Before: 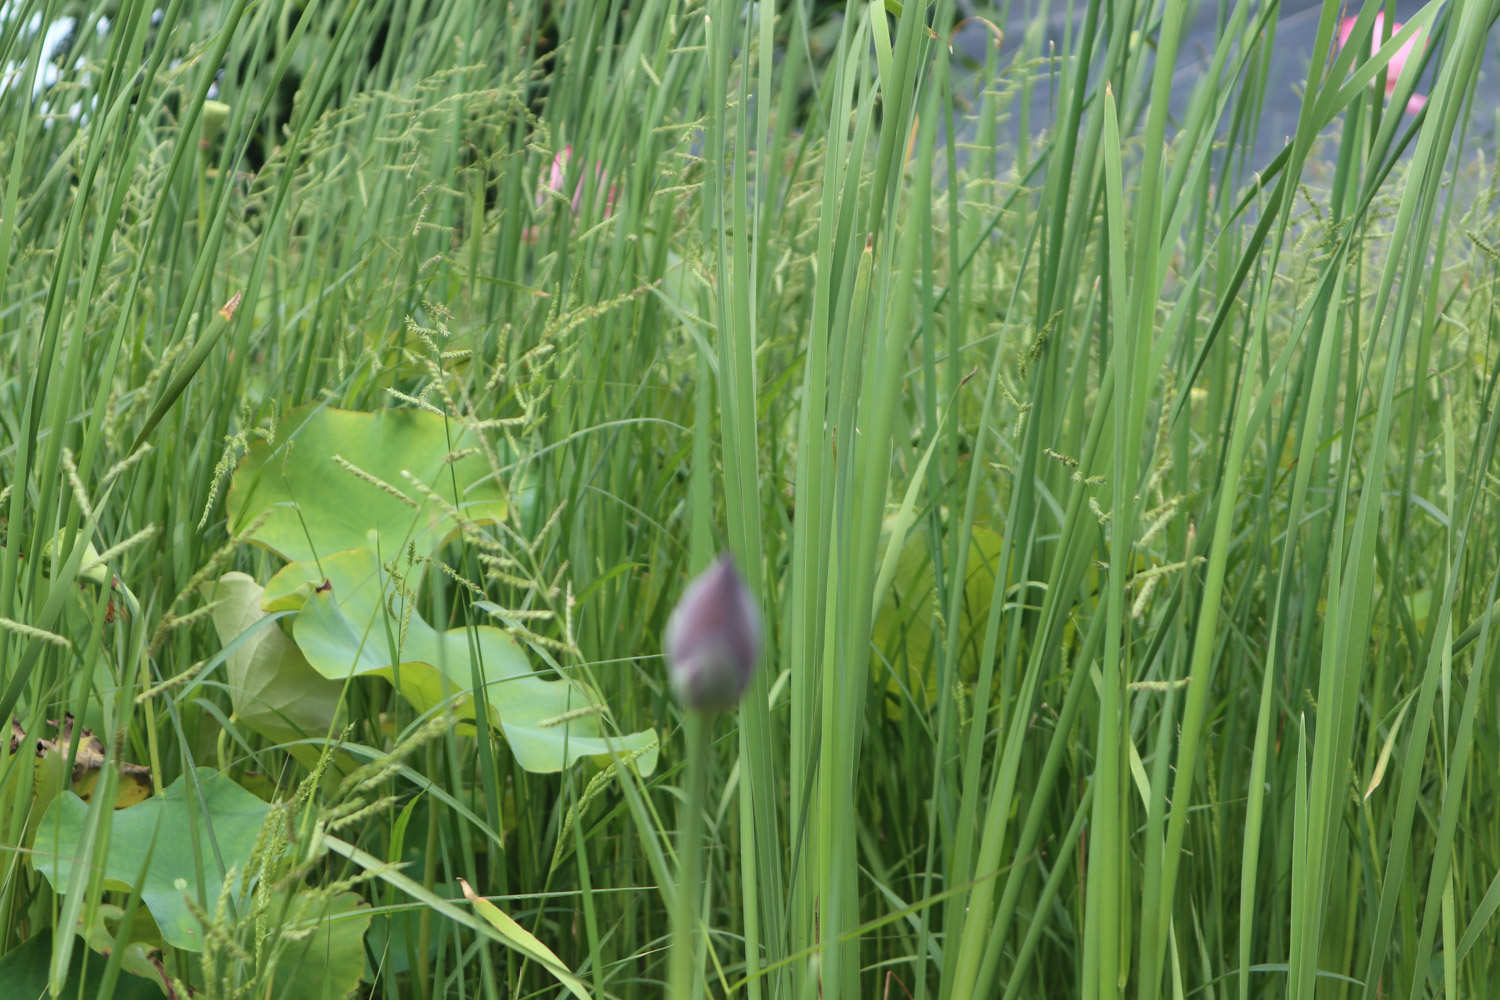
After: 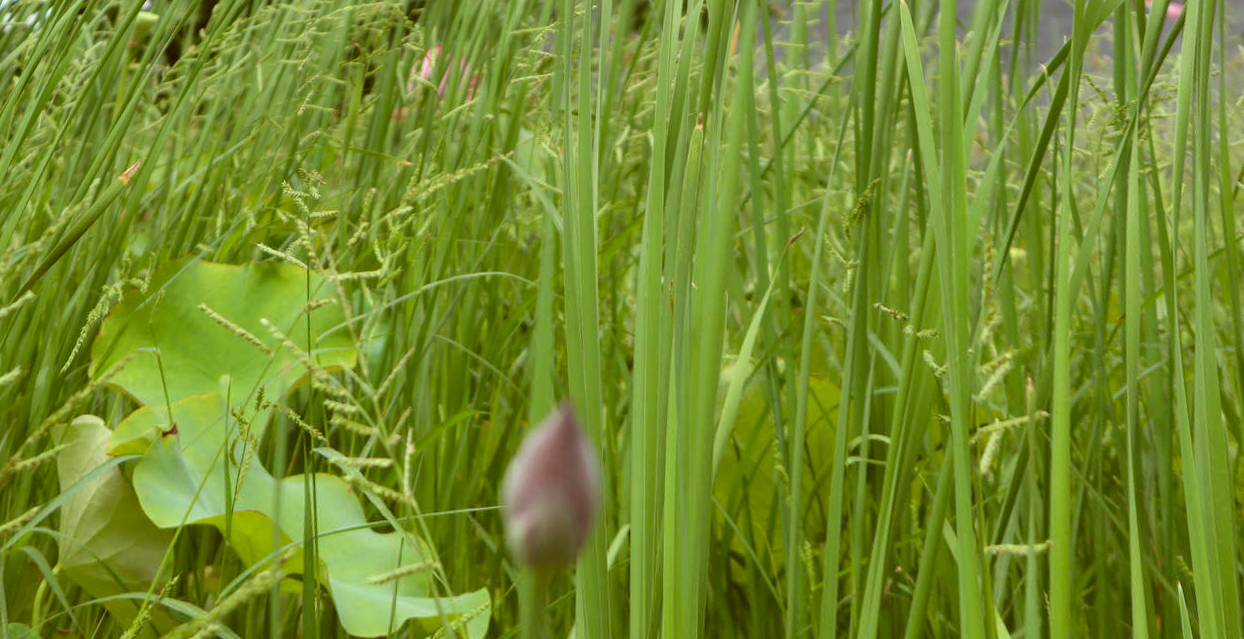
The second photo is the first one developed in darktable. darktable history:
rotate and perspective: rotation 0.72°, lens shift (vertical) -0.352, lens shift (horizontal) -0.051, crop left 0.152, crop right 0.859, crop top 0.019, crop bottom 0.964
color correction: highlights a* -5.3, highlights b* 9.8, shadows a* 9.8, shadows b* 24.26
crop and rotate: top 4.848%, bottom 29.503%
shadows and highlights: radius 100.41, shadows 50.55, highlights -64.36, highlights color adjustment 49.82%, soften with gaussian
